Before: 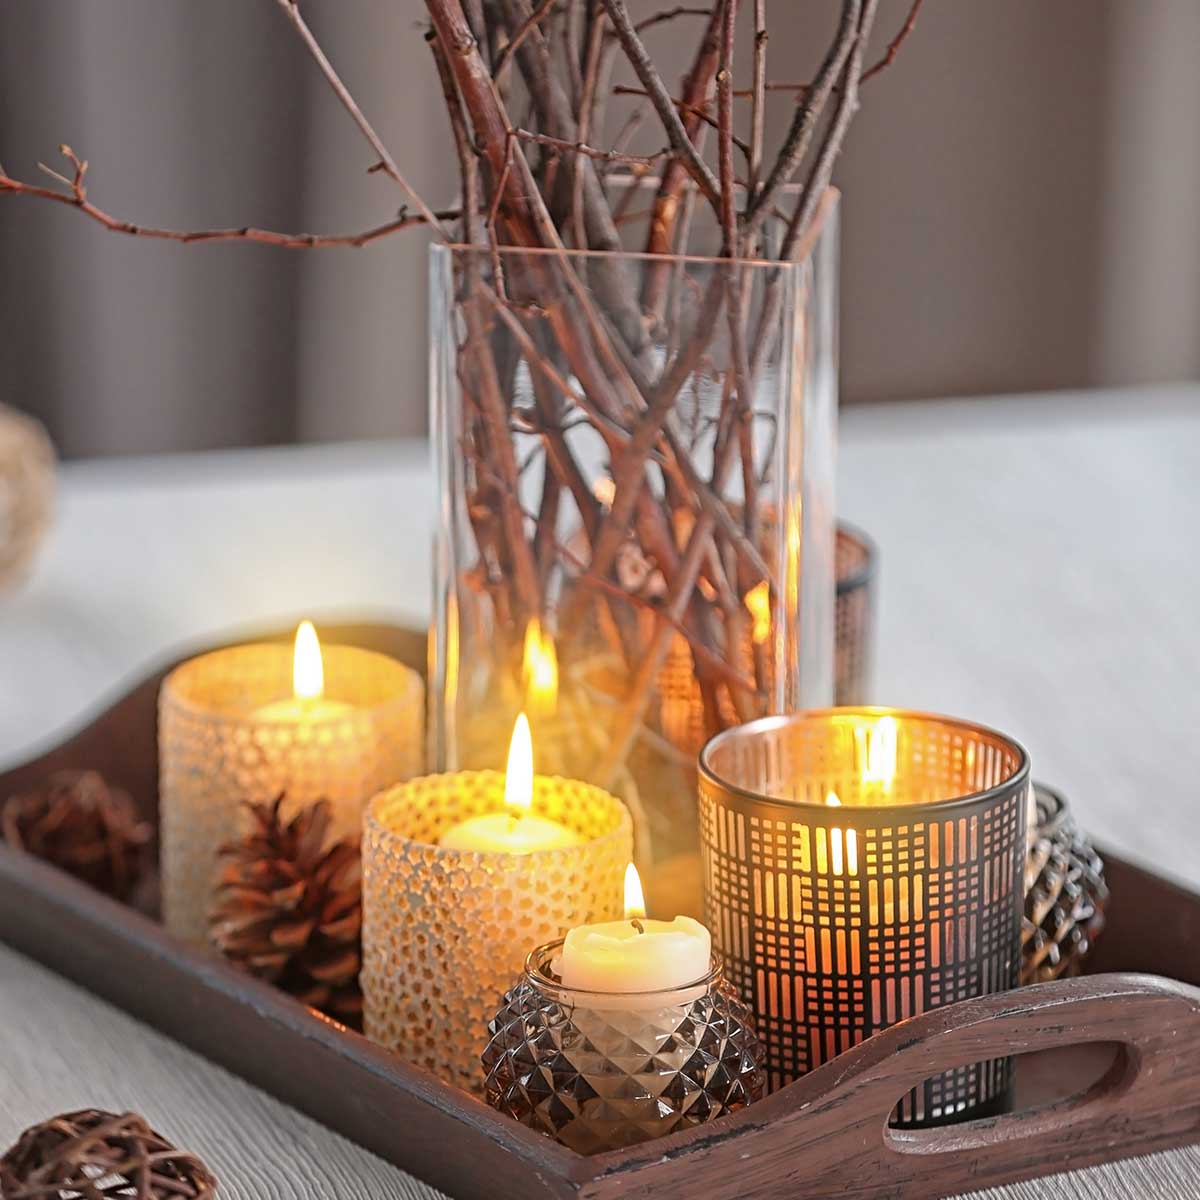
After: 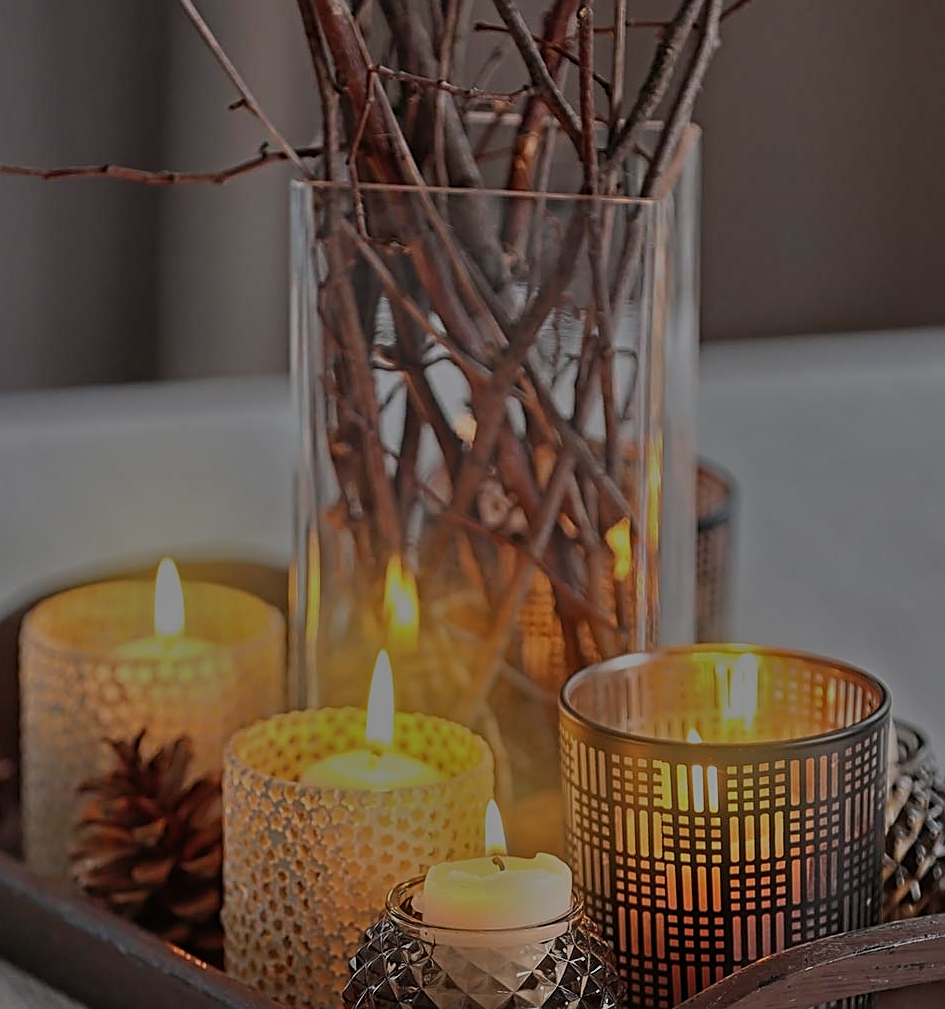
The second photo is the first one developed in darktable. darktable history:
crop: left 11.634%, top 5.269%, right 9.574%, bottom 10.646%
sharpen: on, module defaults
shadows and highlights: white point adjustment 0.048, soften with gaussian
tone equalizer: -8 EV -1.98 EV, -7 EV -1.99 EV, -6 EV -1.98 EV, -5 EV -2 EV, -4 EV -1.97 EV, -3 EV -1.97 EV, -2 EV -1.98 EV, -1 EV -1.62 EV, +0 EV -1.99 EV
